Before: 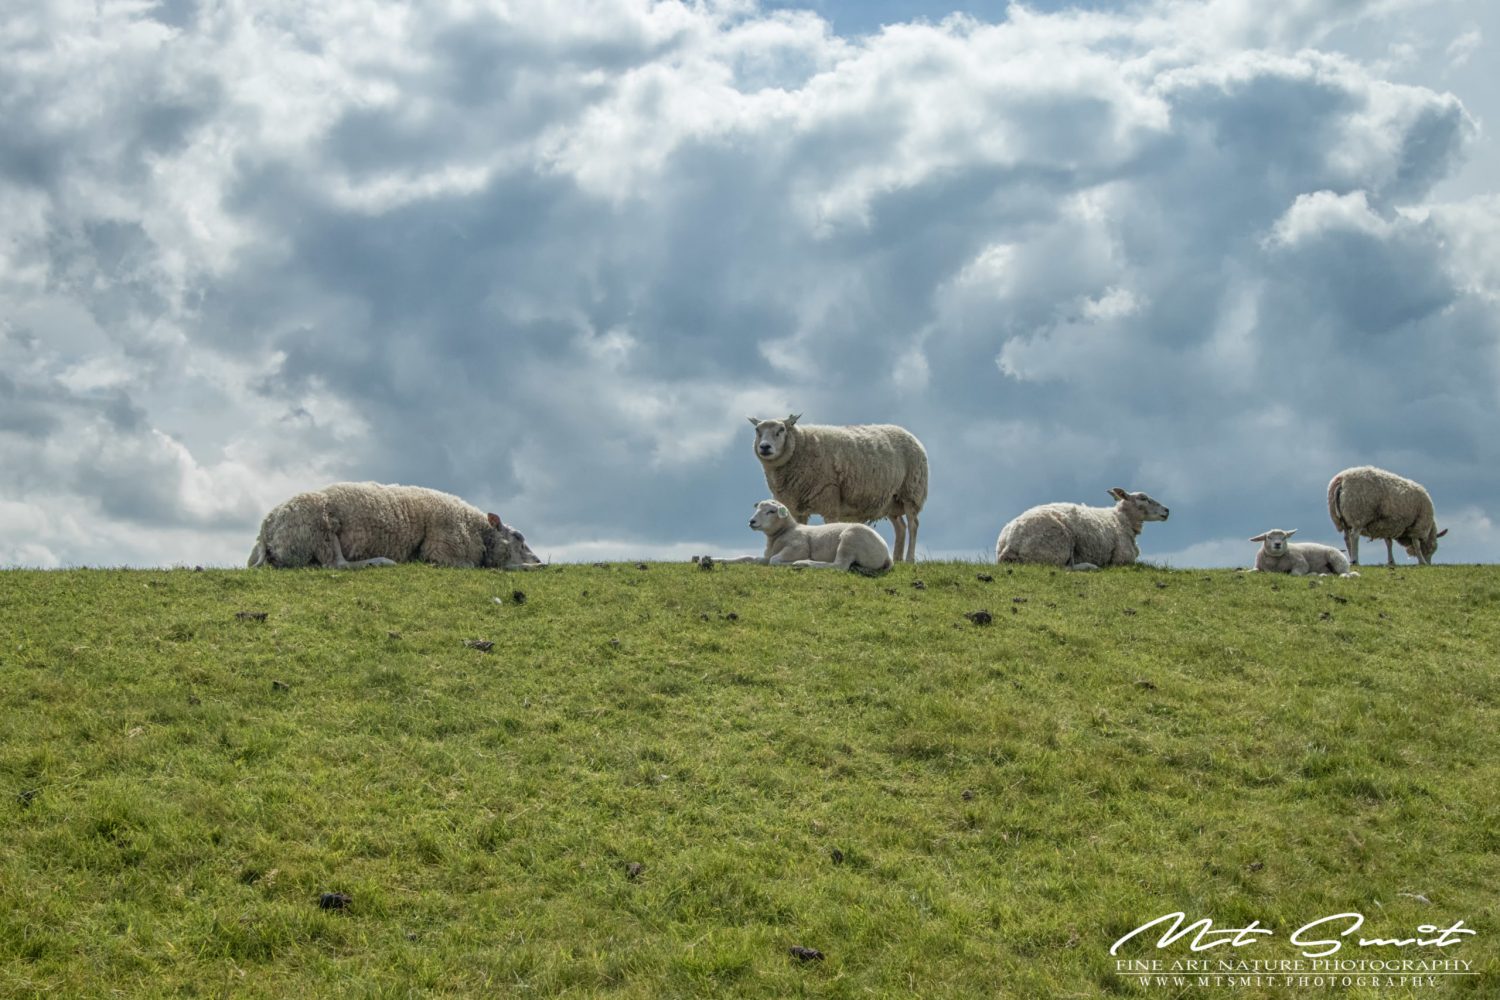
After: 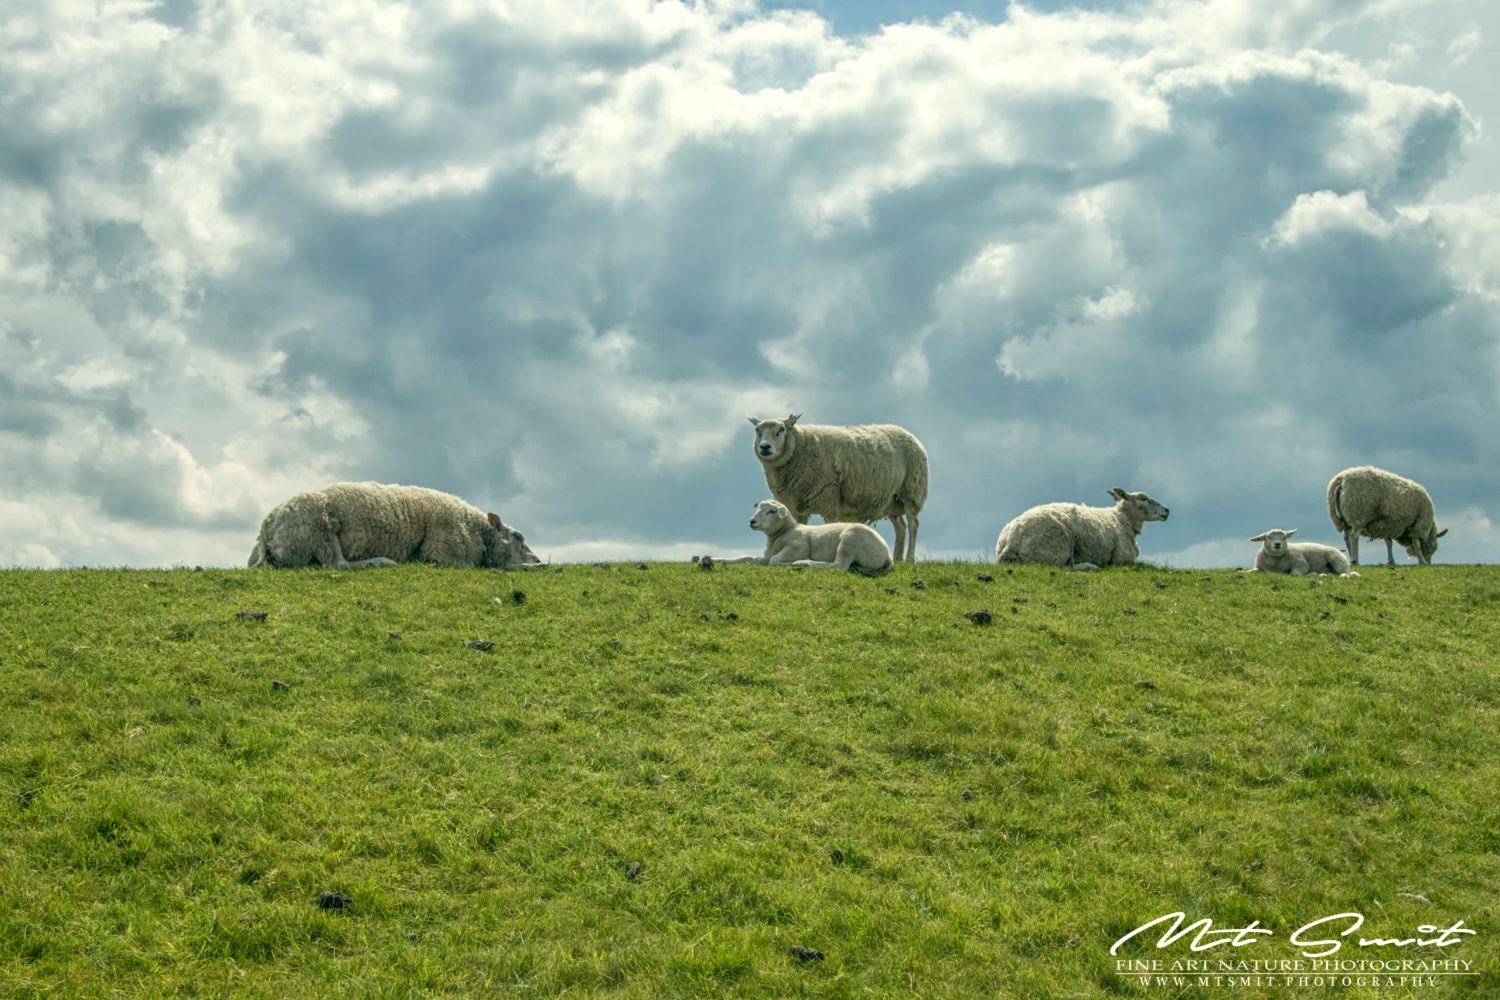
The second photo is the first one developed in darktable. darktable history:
color balance rgb: power › hue 329.43°, highlights gain › luminance 14.794%, perceptual saturation grading › global saturation 0.426%, global vibrance 14.78%
color correction: highlights a* -0.369, highlights b* 9.41, shadows a* -9.05, shadows b* 0.935
